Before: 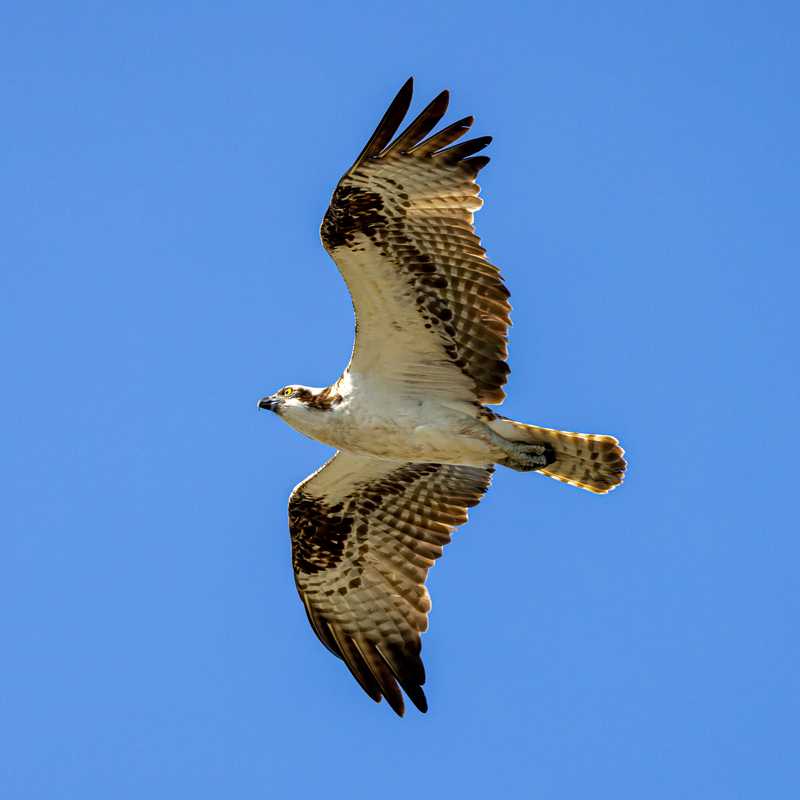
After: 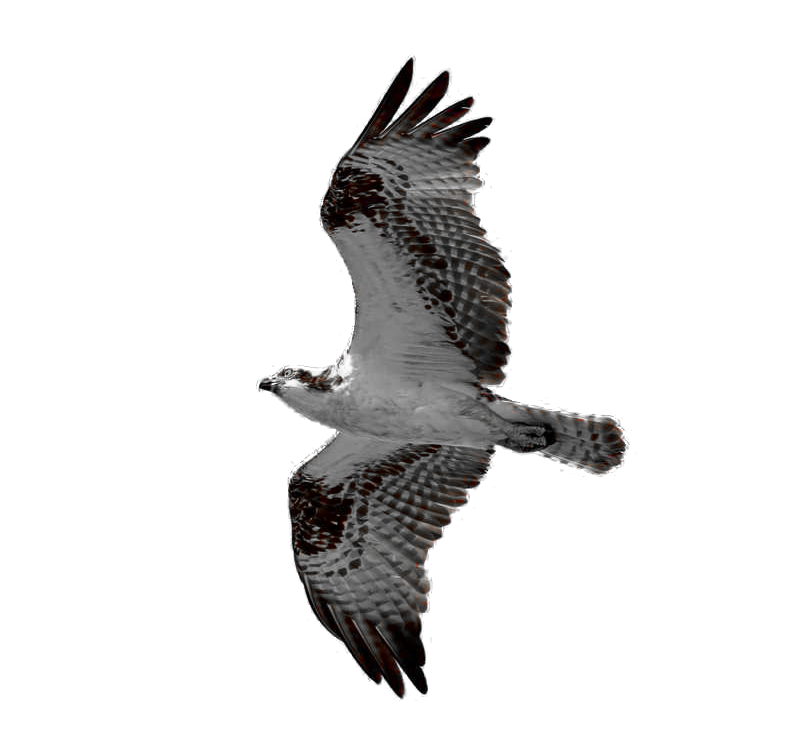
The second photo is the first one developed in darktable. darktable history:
crop and rotate: top 2.479%, bottom 3.018%
shadows and highlights: low approximation 0.01, soften with gaussian
color zones: curves: ch0 [(0, 0.352) (0.143, 0.407) (0.286, 0.386) (0.429, 0.431) (0.571, 0.829) (0.714, 0.853) (0.857, 0.833) (1, 0.352)]; ch1 [(0, 0.604) (0.072, 0.726) (0.096, 0.608) (0.205, 0.007) (0.571, -0.006) (0.839, -0.013) (0.857, -0.012) (1, 0.604)]
